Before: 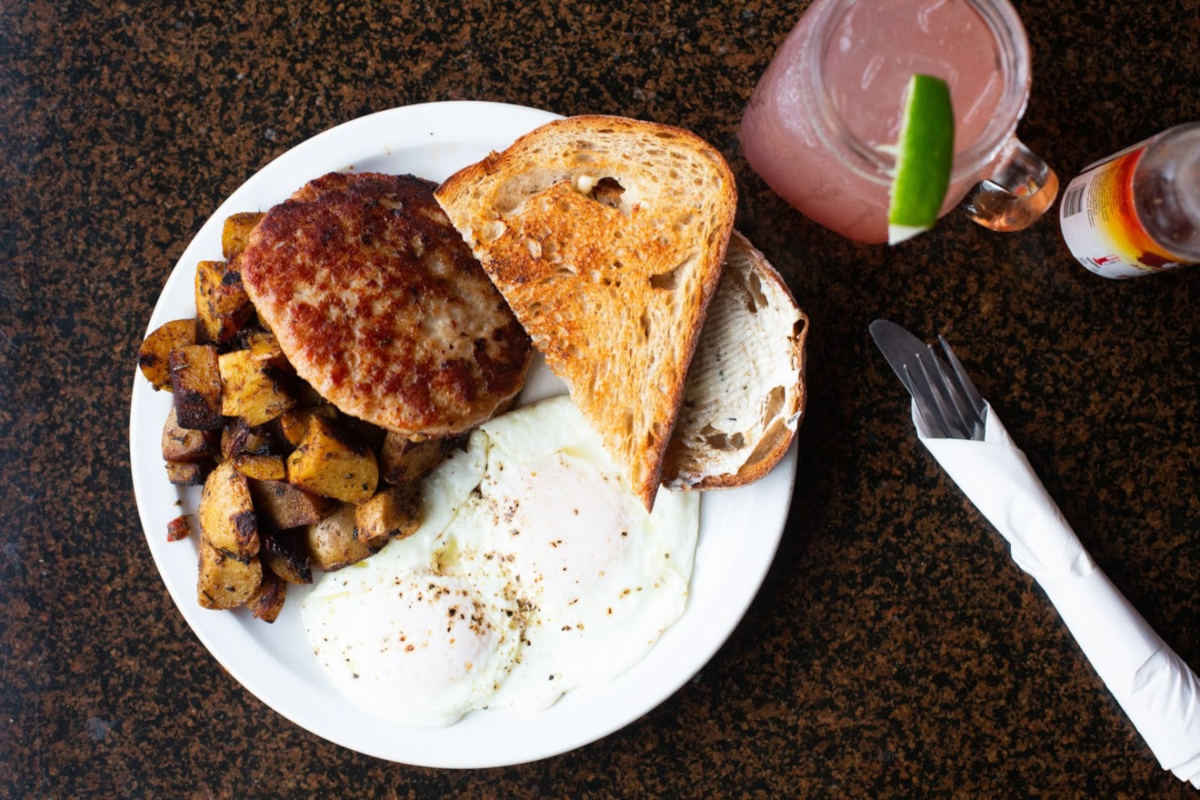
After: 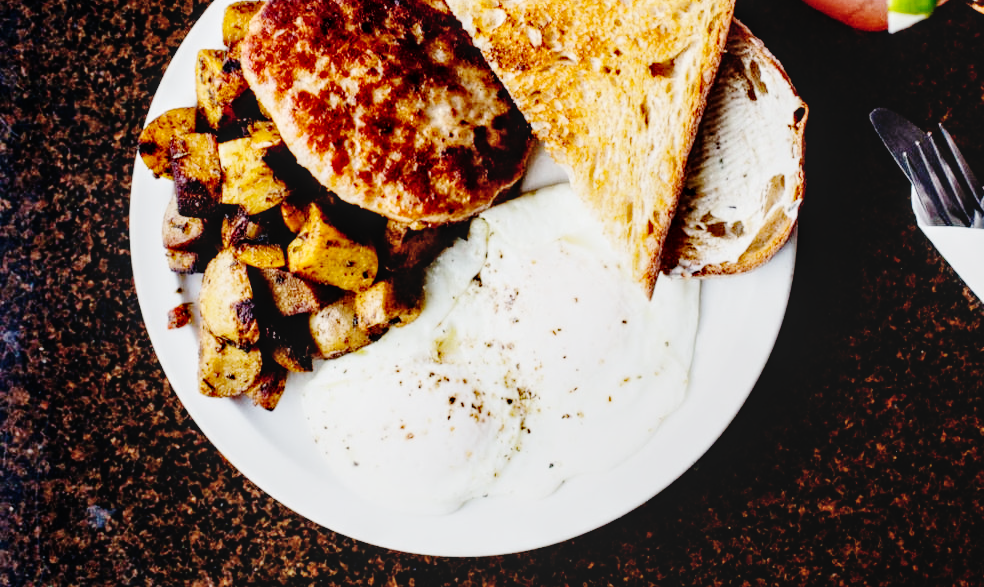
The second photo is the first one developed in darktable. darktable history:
base curve: curves: ch0 [(0, 0) (0.036, 0.01) (0.123, 0.254) (0.258, 0.504) (0.507, 0.748) (1, 1)], preserve colors none
contrast brightness saturation: contrast 0.11, saturation -0.17
local contrast: on, module defaults
crop: top 26.531%, right 17.959%
